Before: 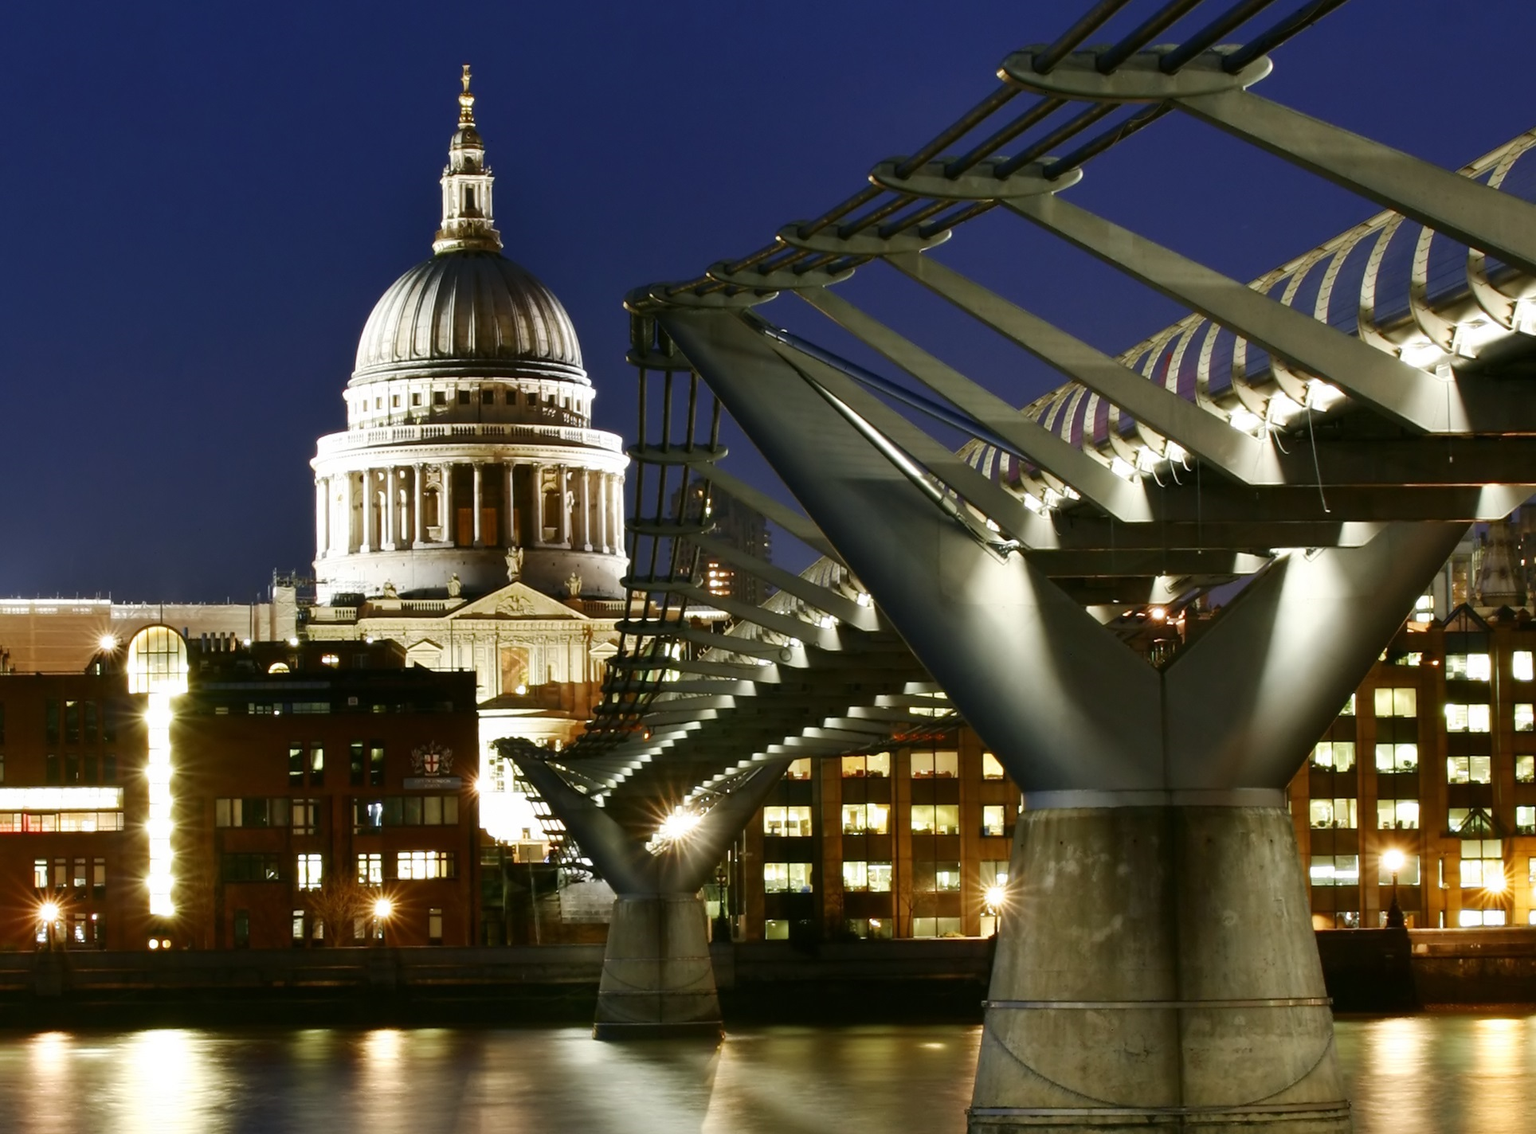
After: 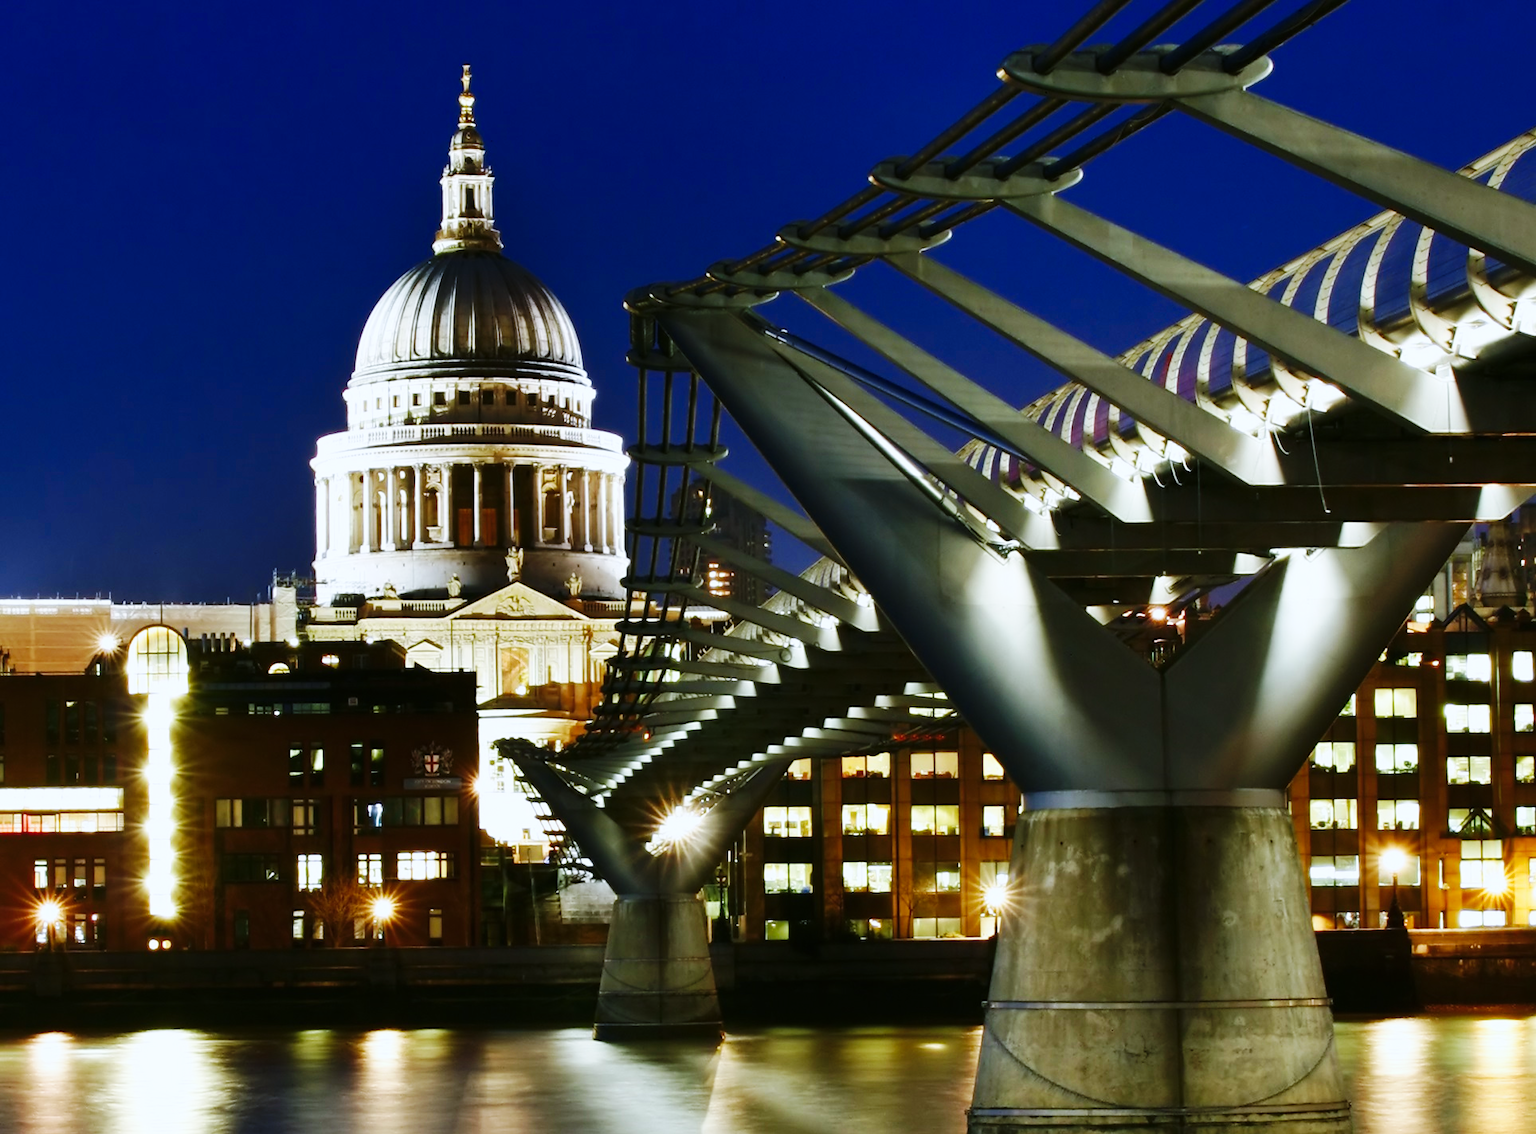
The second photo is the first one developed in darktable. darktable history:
base curve: curves: ch0 [(0, 0) (0.032, 0.025) (0.121, 0.166) (0.206, 0.329) (0.605, 0.79) (1, 1)], preserve colors none
color calibration: output R [0.994, 0.059, -0.119, 0], output G [-0.036, 1.09, -0.119, 0], output B [0.078, -0.108, 0.961, 0], illuminant custom, x 0.371, y 0.382, temperature 4281.14 K
